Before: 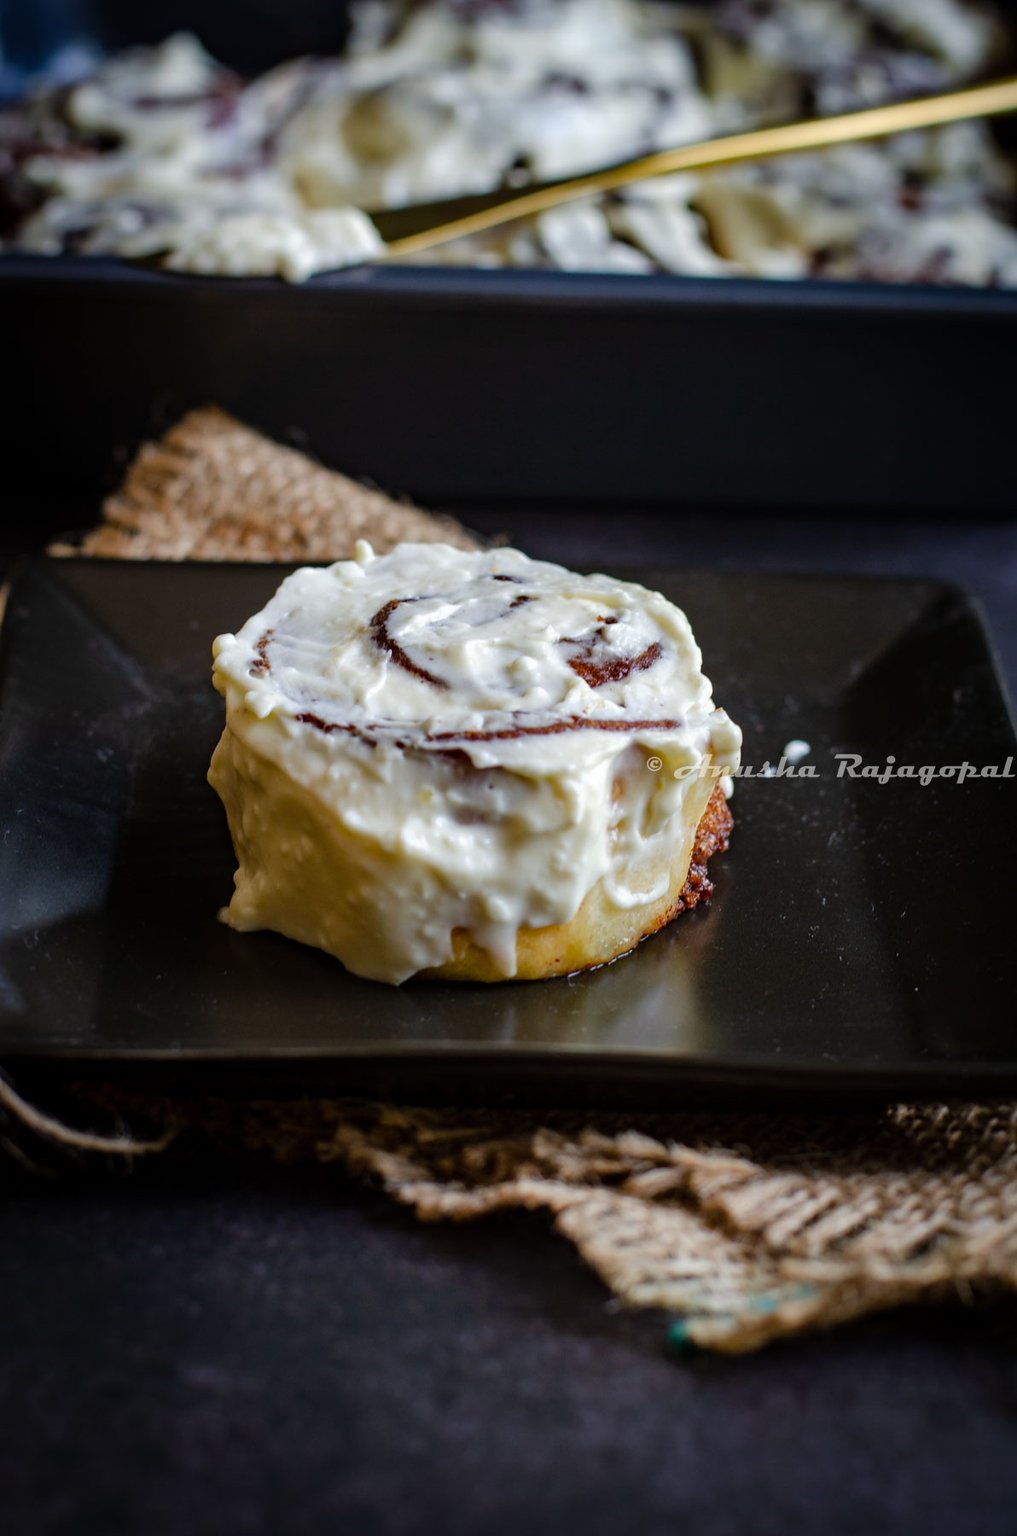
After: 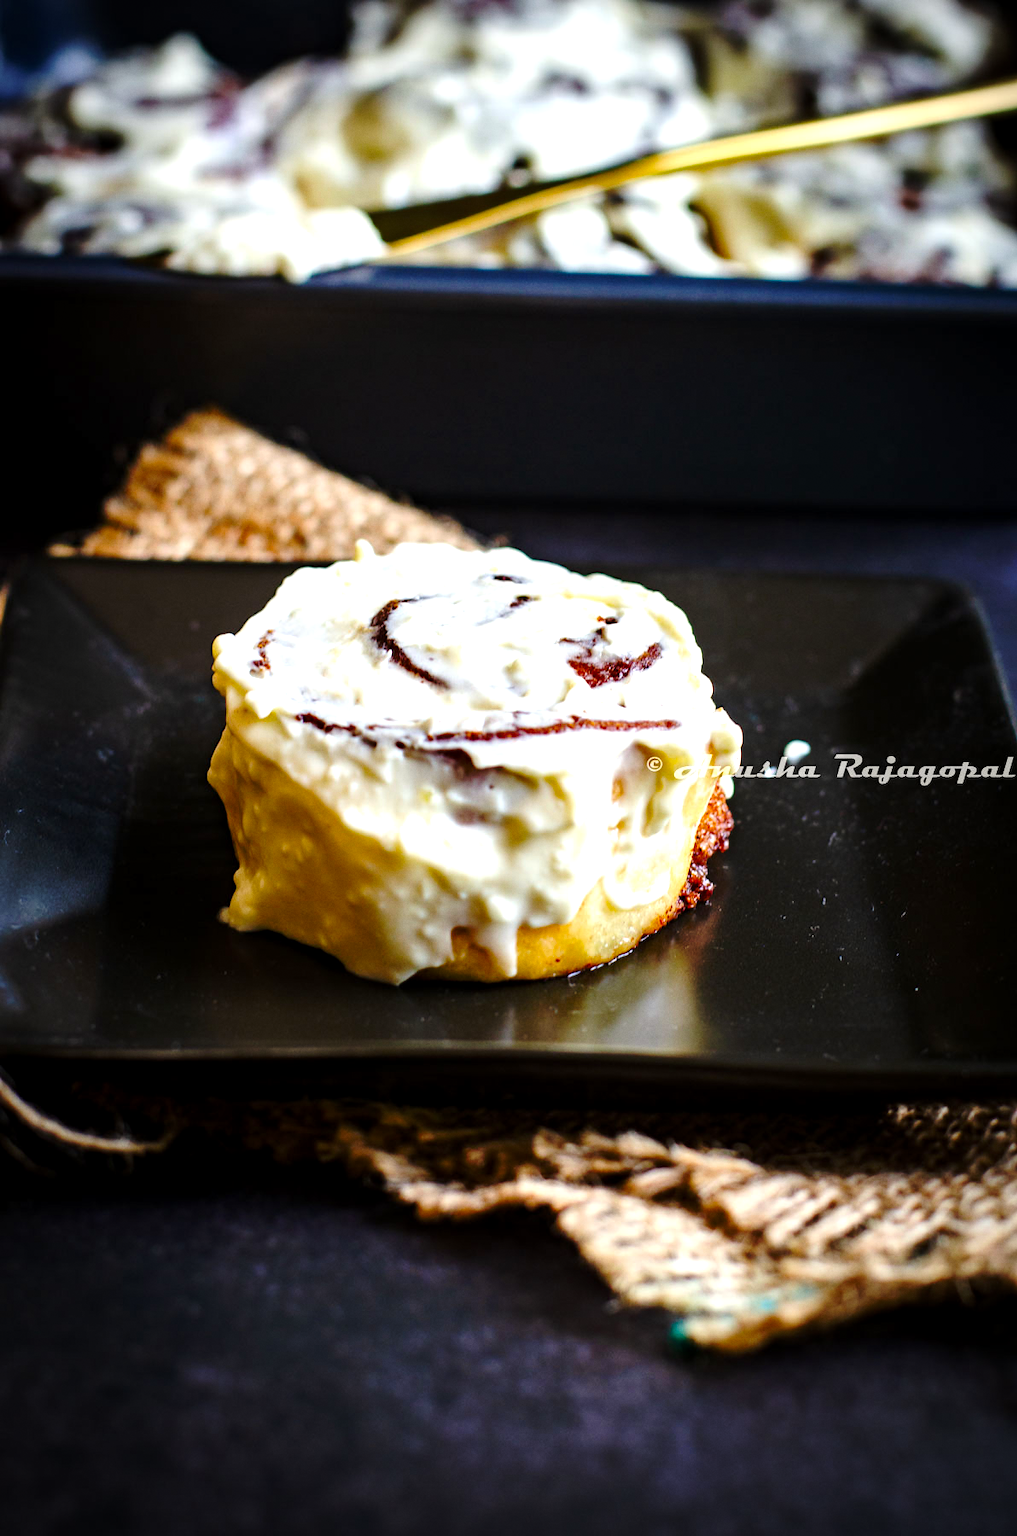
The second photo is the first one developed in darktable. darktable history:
color balance rgb: perceptual saturation grading › global saturation 8.89%, saturation formula JzAzBz (2021)
exposure: black level correction 0.001, exposure 1.129 EV, compensate exposure bias true, compensate highlight preservation false
levels: mode automatic, black 0.023%, white 99.97%, levels [0.062, 0.494, 0.925]
vignetting: fall-off radius 60.65%
color correction: highlights b* 3
grain: coarseness 0.09 ISO, strength 10%
base curve: curves: ch0 [(0, 0) (0.073, 0.04) (0.157, 0.139) (0.492, 0.492) (0.758, 0.758) (1, 1)], preserve colors none
